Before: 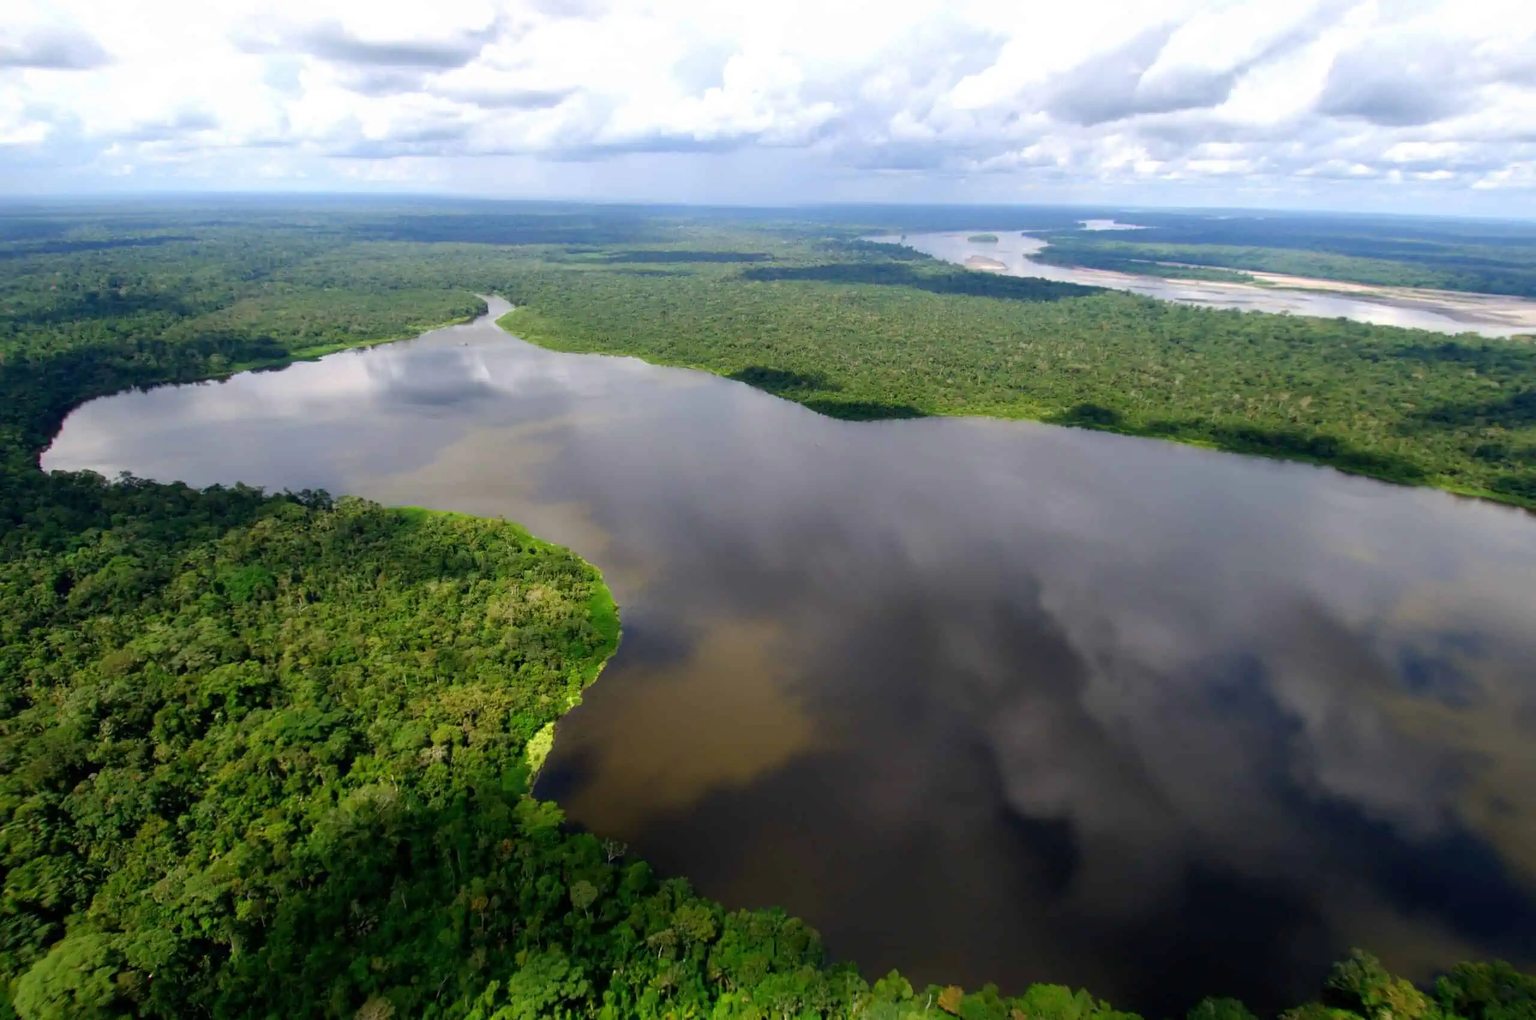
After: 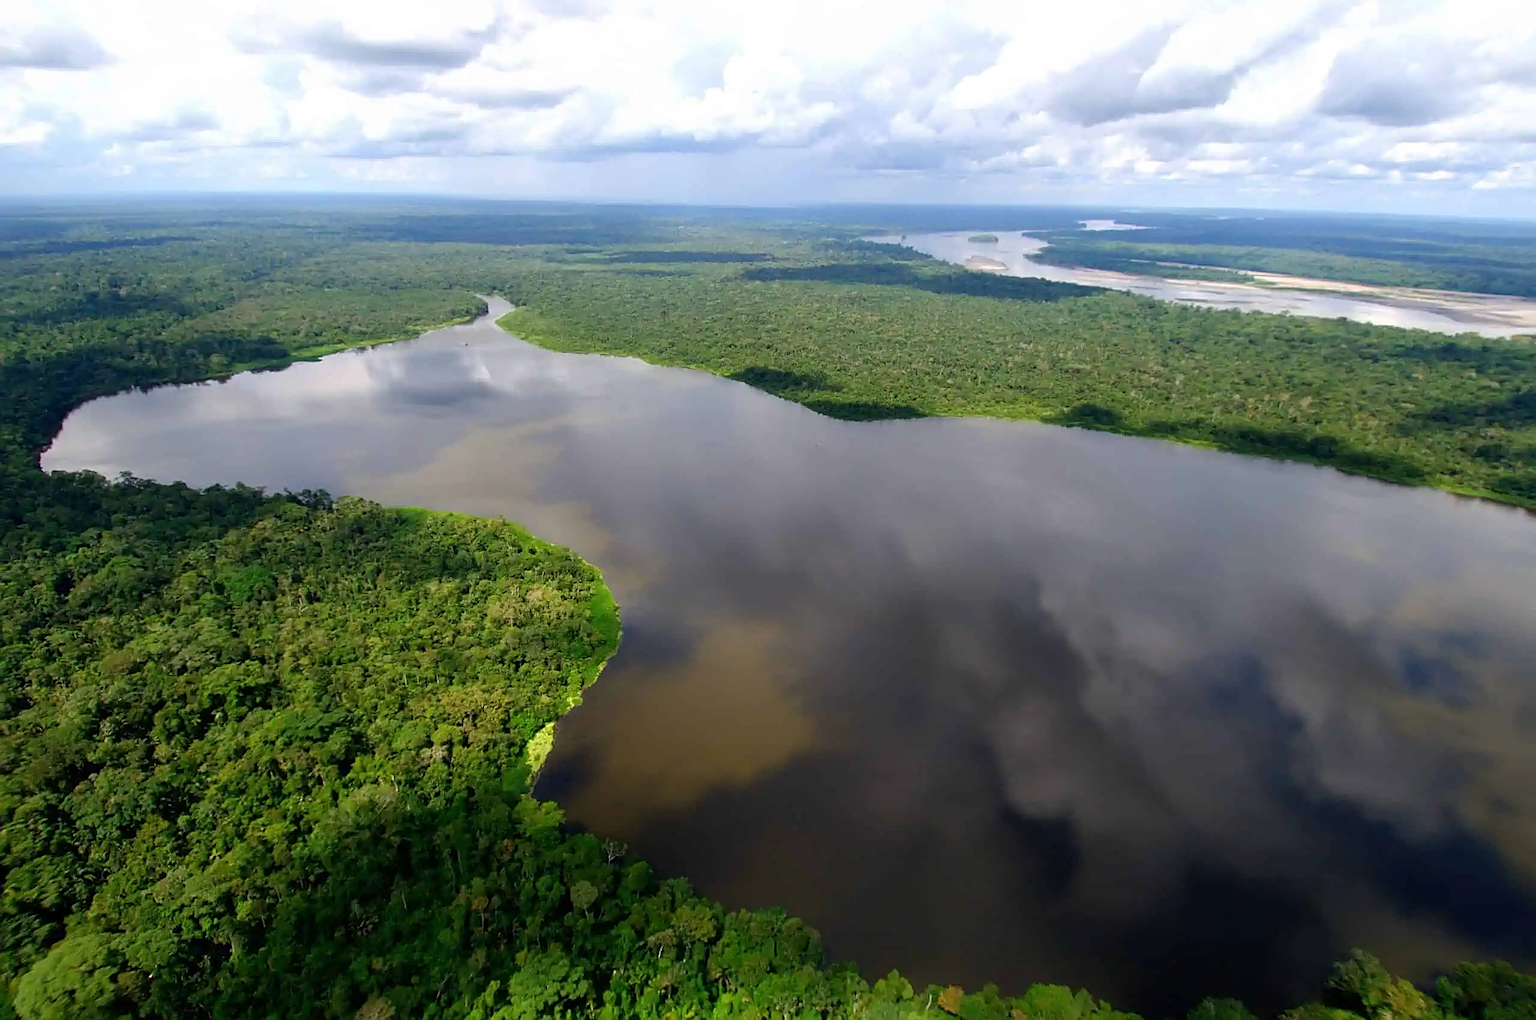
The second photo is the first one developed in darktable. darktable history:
sharpen: amount 0.592
